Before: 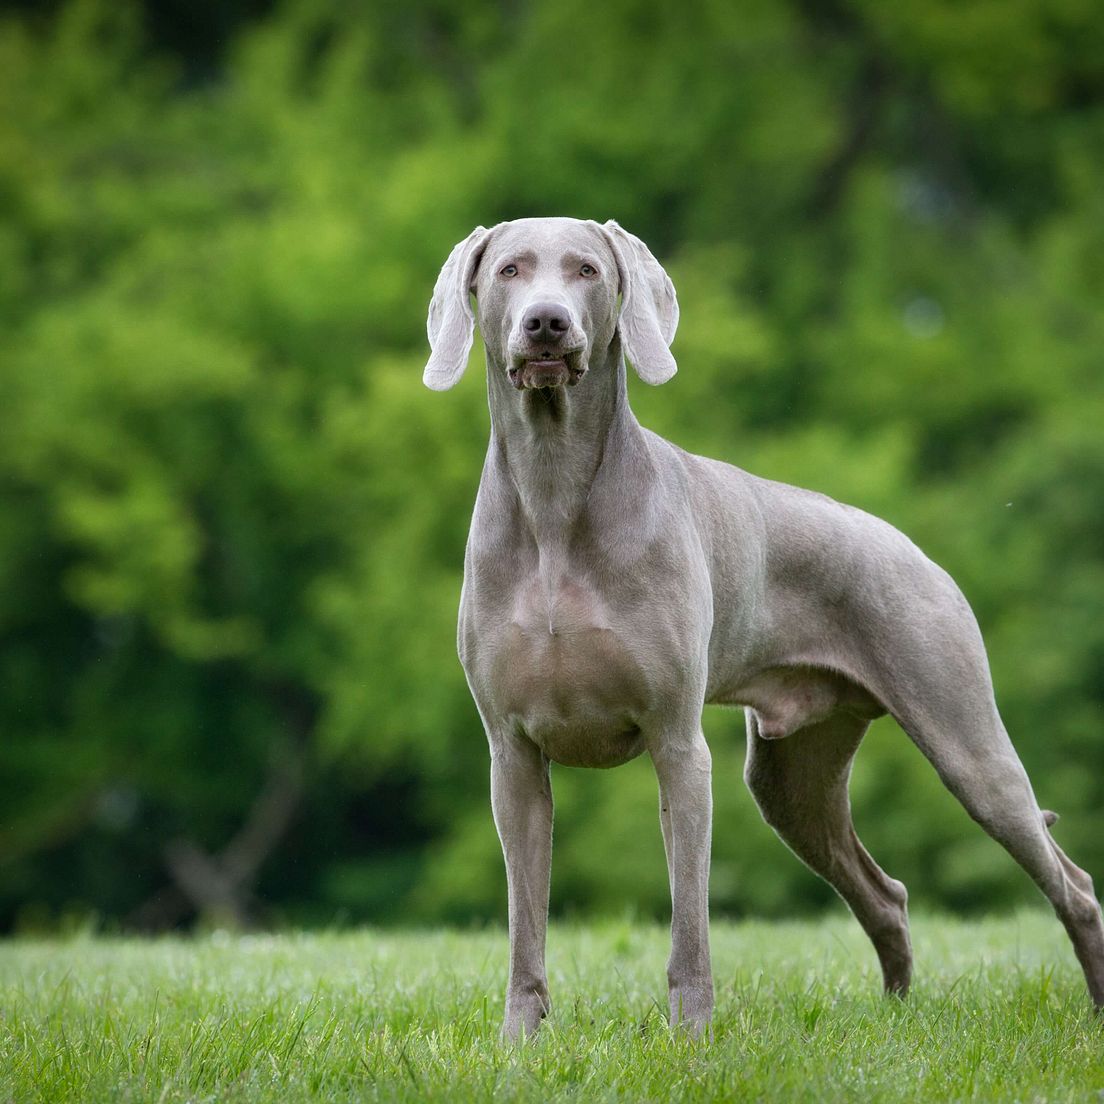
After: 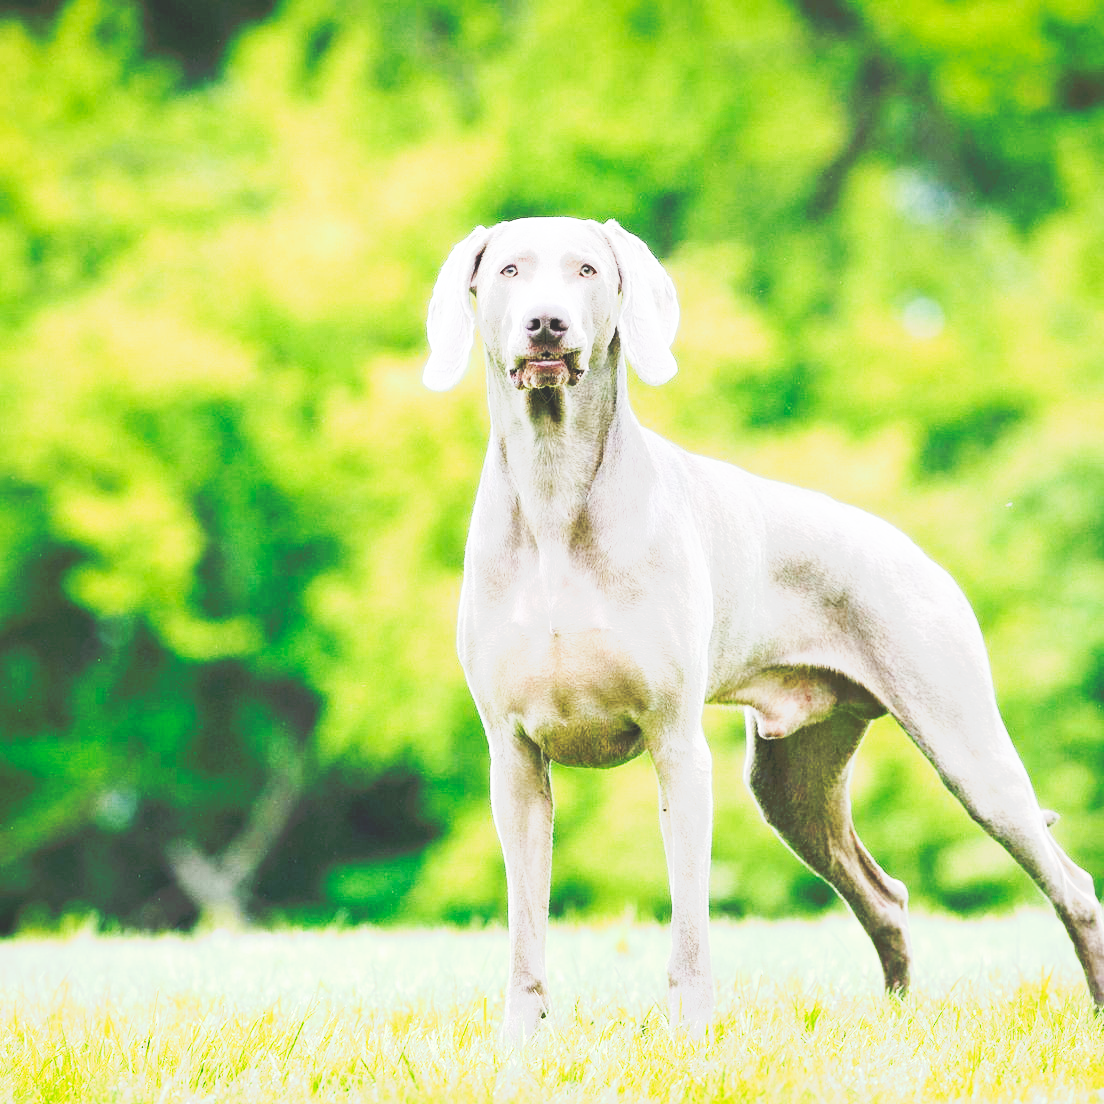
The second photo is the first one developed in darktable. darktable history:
tone equalizer: -8 EV 0.06 EV, smoothing diameter 25%, edges refinement/feathering 10, preserve details guided filter
tone curve: curves: ch0 [(0, 0) (0.003, 0.202) (0.011, 0.205) (0.025, 0.222) (0.044, 0.258) (0.069, 0.298) (0.1, 0.321) (0.136, 0.333) (0.177, 0.38) (0.224, 0.439) (0.277, 0.51) (0.335, 0.594) (0.399, 0.675) (0.468, 0.743) (0.543, 0.805) (0.623, 0.861) (0.709, 0.905) (0.801, 0.931) (0.898, 0.941) (1, 1)], preserve colors none
contrast brightness saturation: contrast 0.03, brightness 0.06, saturation 0.13
base curve: curves: ch0 [(0, 0) (0.007, 0.004) (0.027, 0.03) (0.046, 0.07) (0.207, 0.54) (0.442, 0.872) (0.673, 0.972) (1, 1)], preserve colors none
